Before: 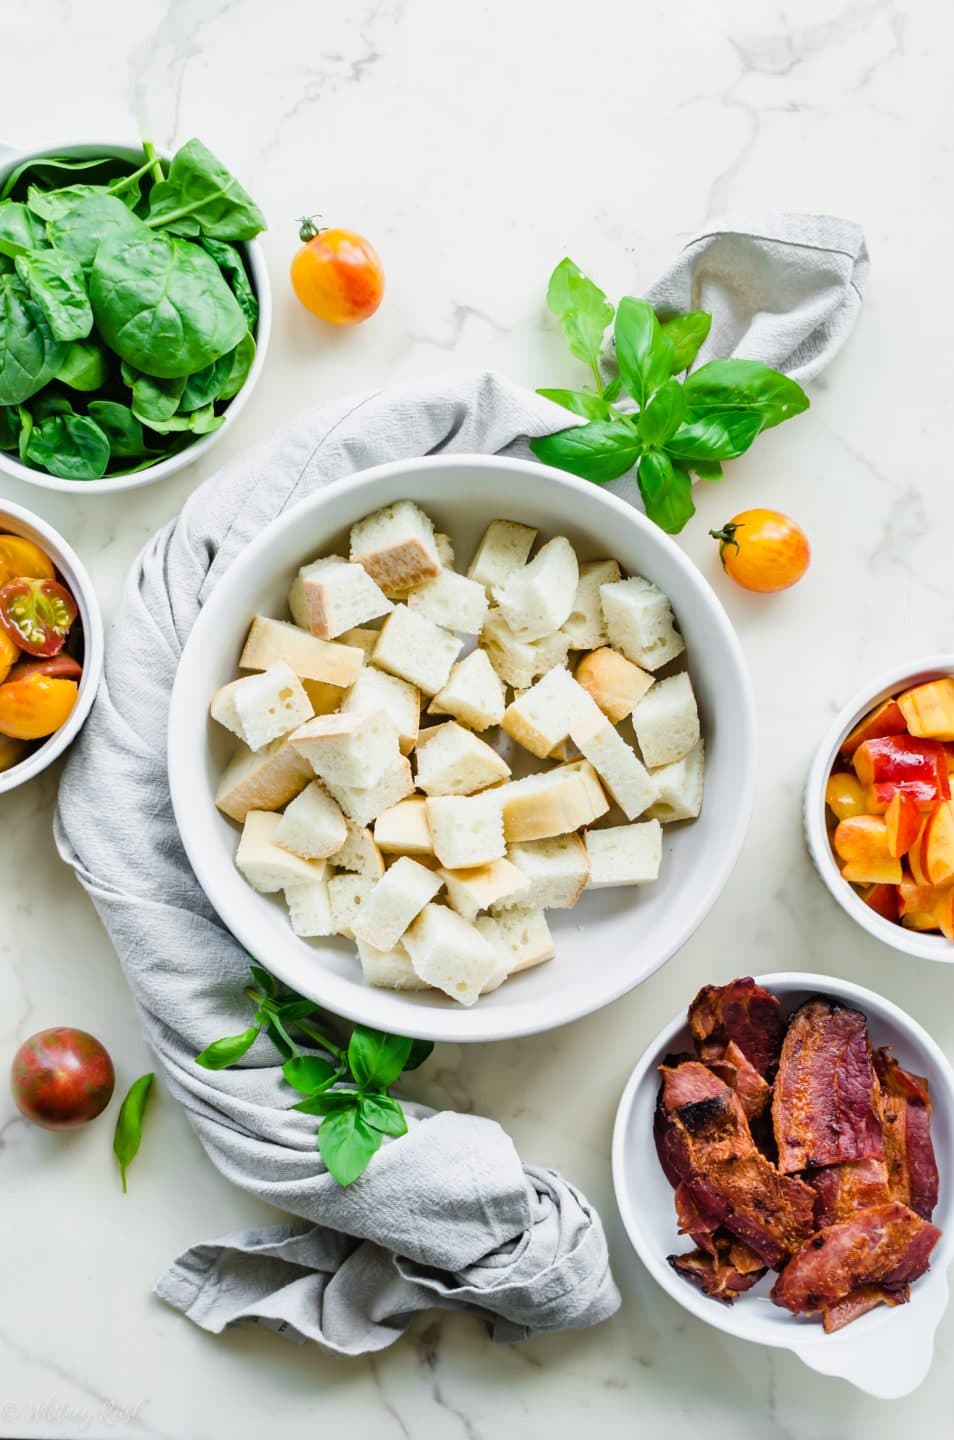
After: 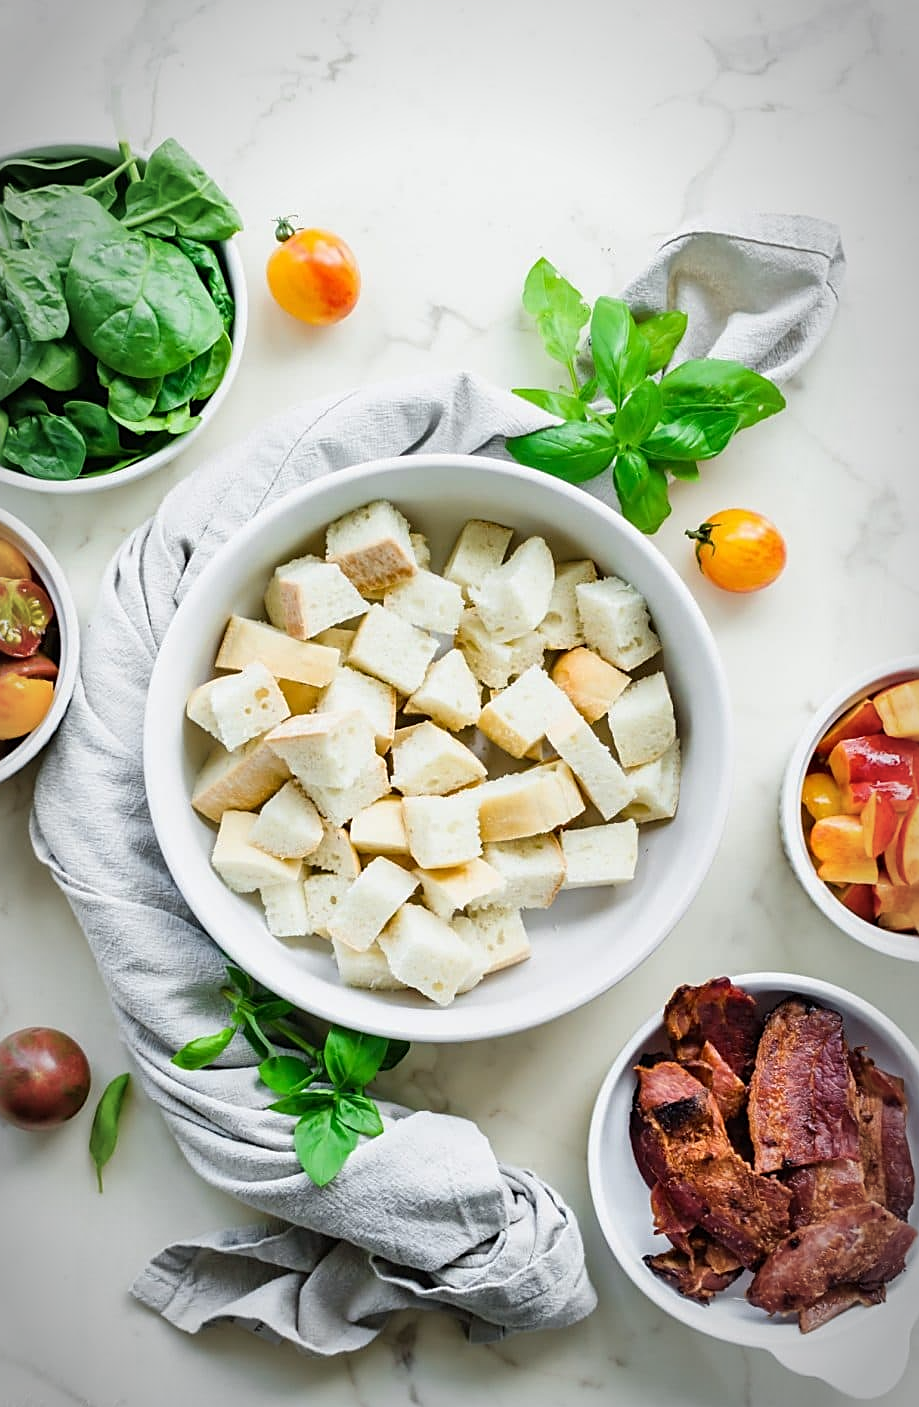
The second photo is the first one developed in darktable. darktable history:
sharpen: on, module defaults
vignetting: automatic ratio true
crop and rotate: left 2.536%, right 1.107%, bottom 2.246%
